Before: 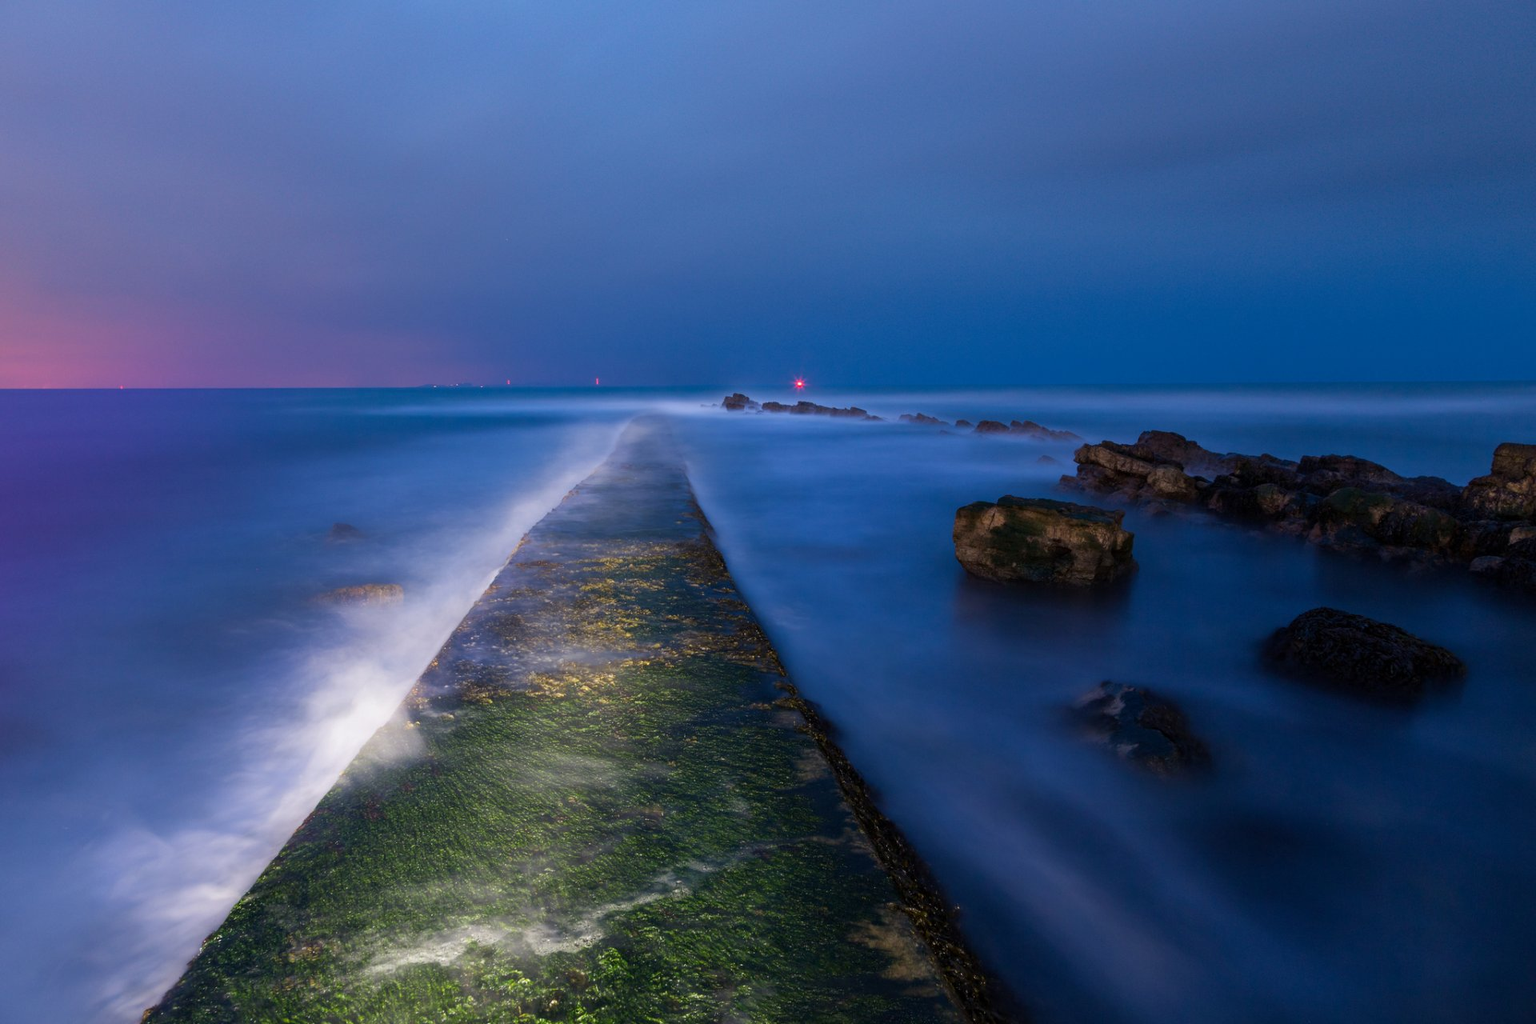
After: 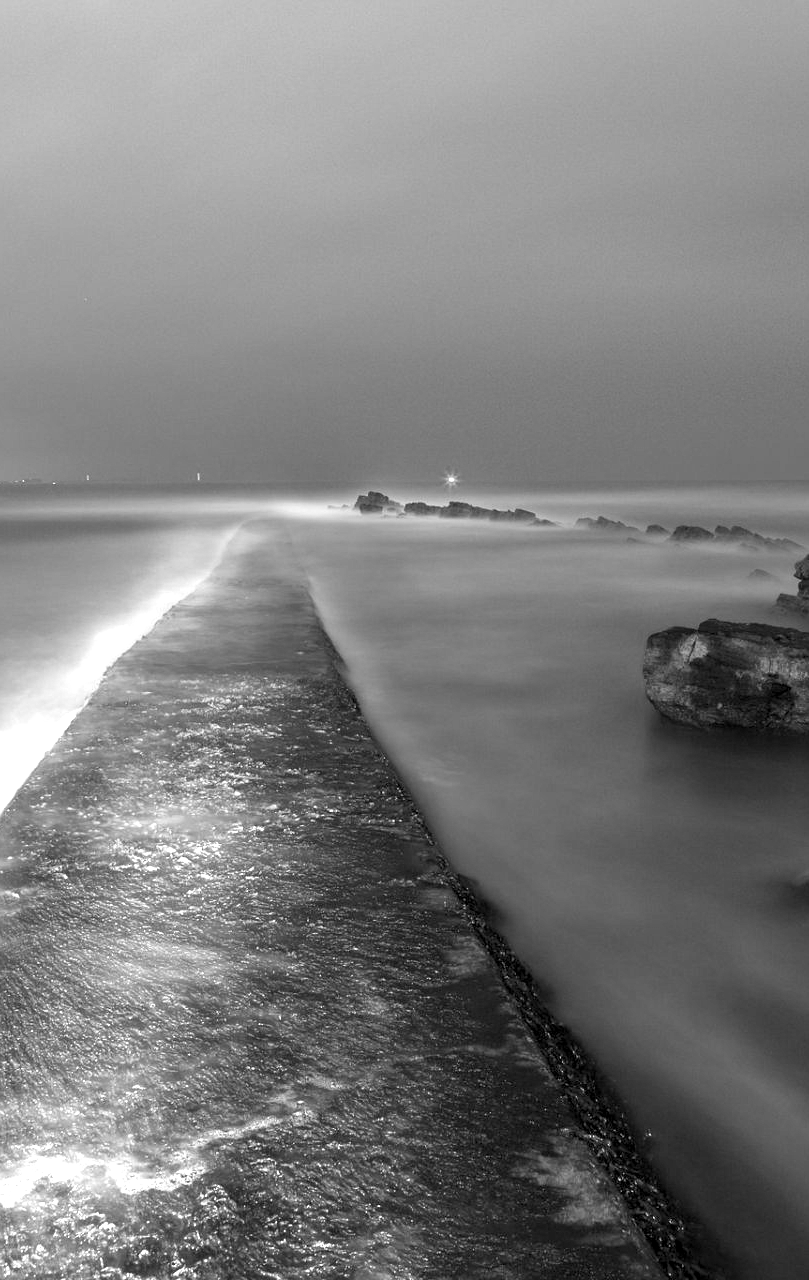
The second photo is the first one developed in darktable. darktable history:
crop: left 28.583%, right 29.231%
exposure: black level correction 0.001, exposure 1.646 EV, compensate exposure bias true, compensate highlight preservation false
sharpen: radius 1.272, amount 0.305, threshold 0
monochrome: a 30.25, b 92.03
